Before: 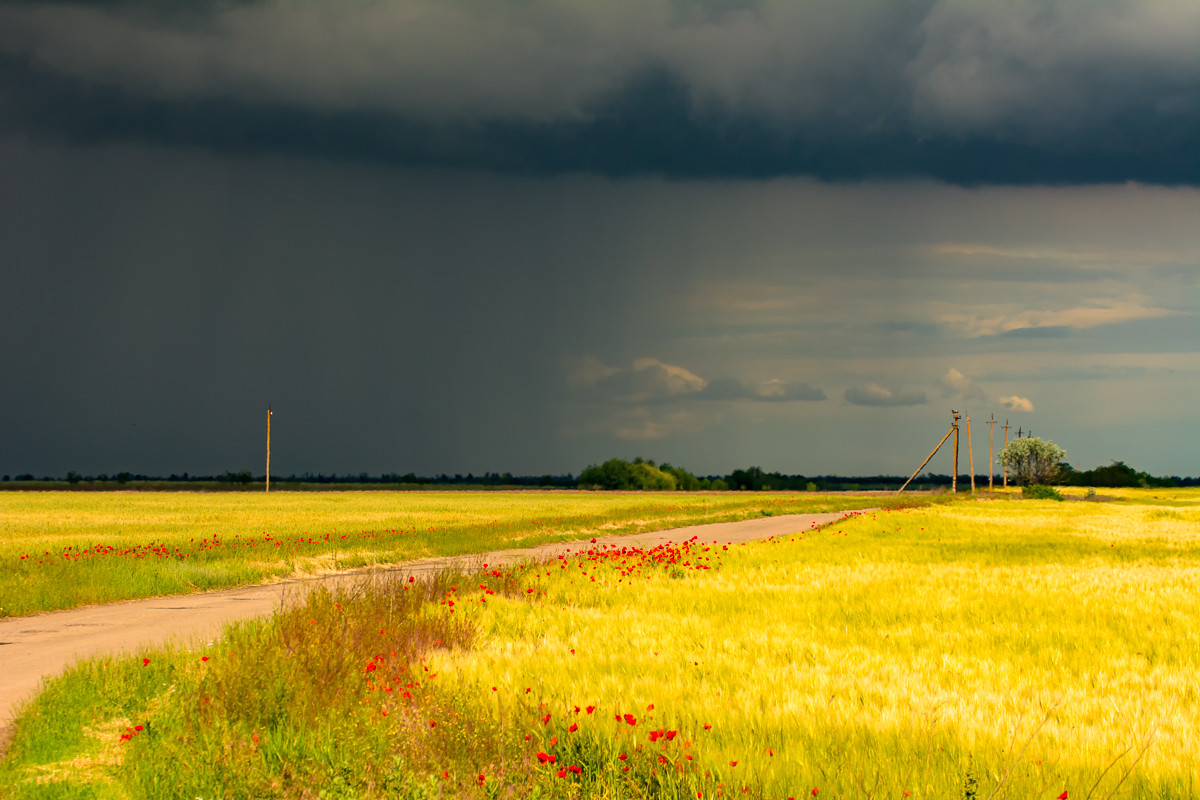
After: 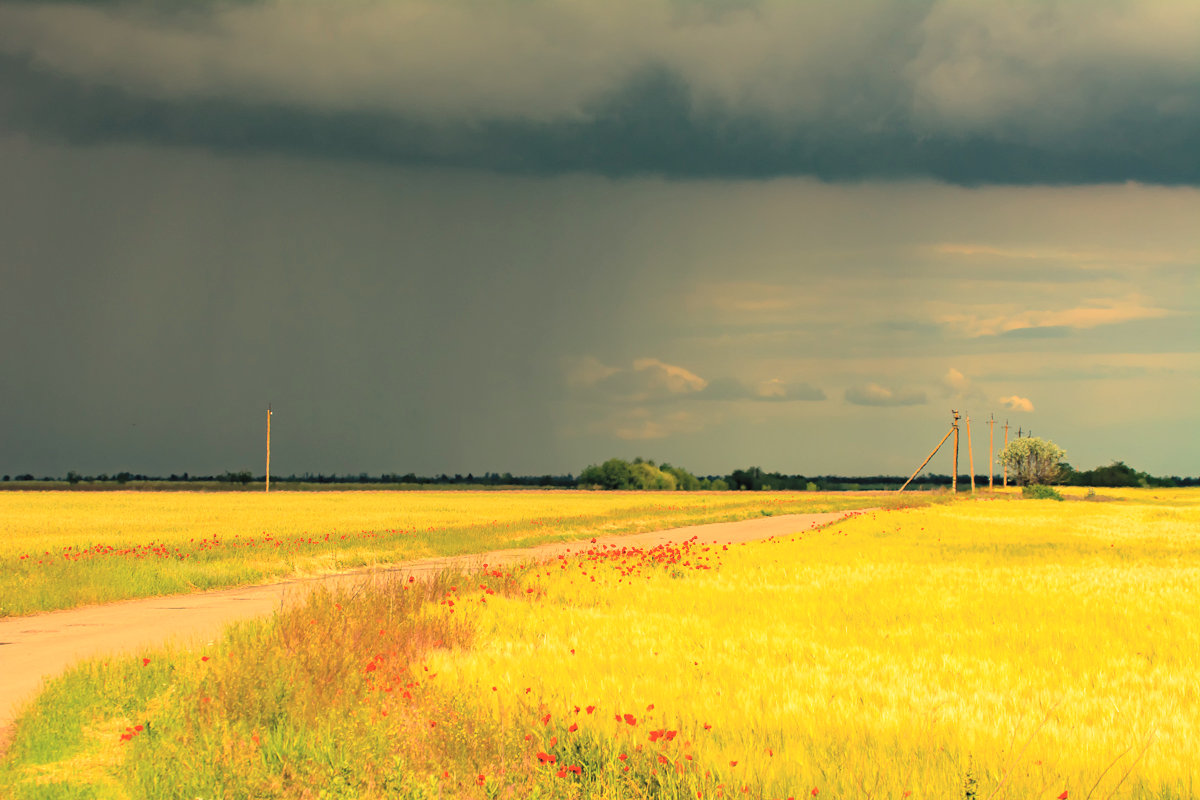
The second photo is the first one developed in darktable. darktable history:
contrast brightness saturation: brightness 0.28
white balance: red 1.08, blue 0.791
